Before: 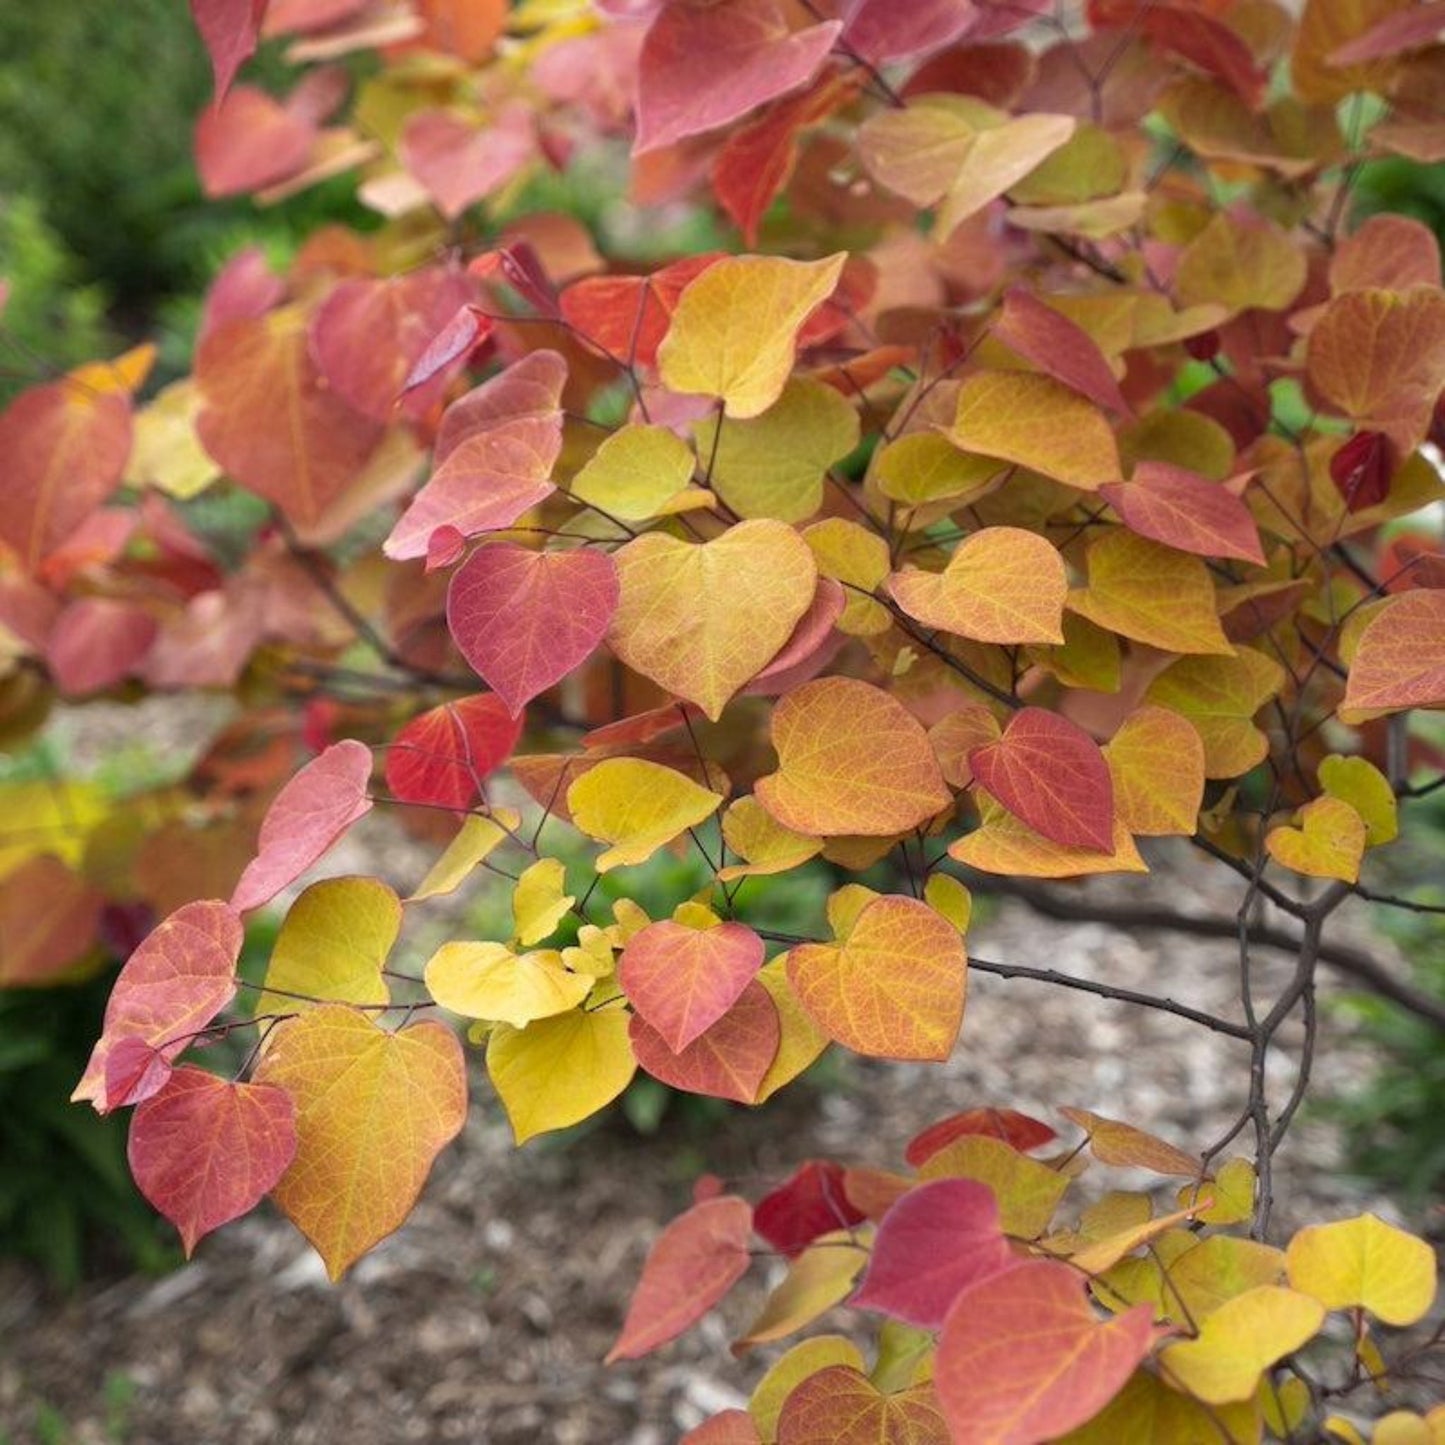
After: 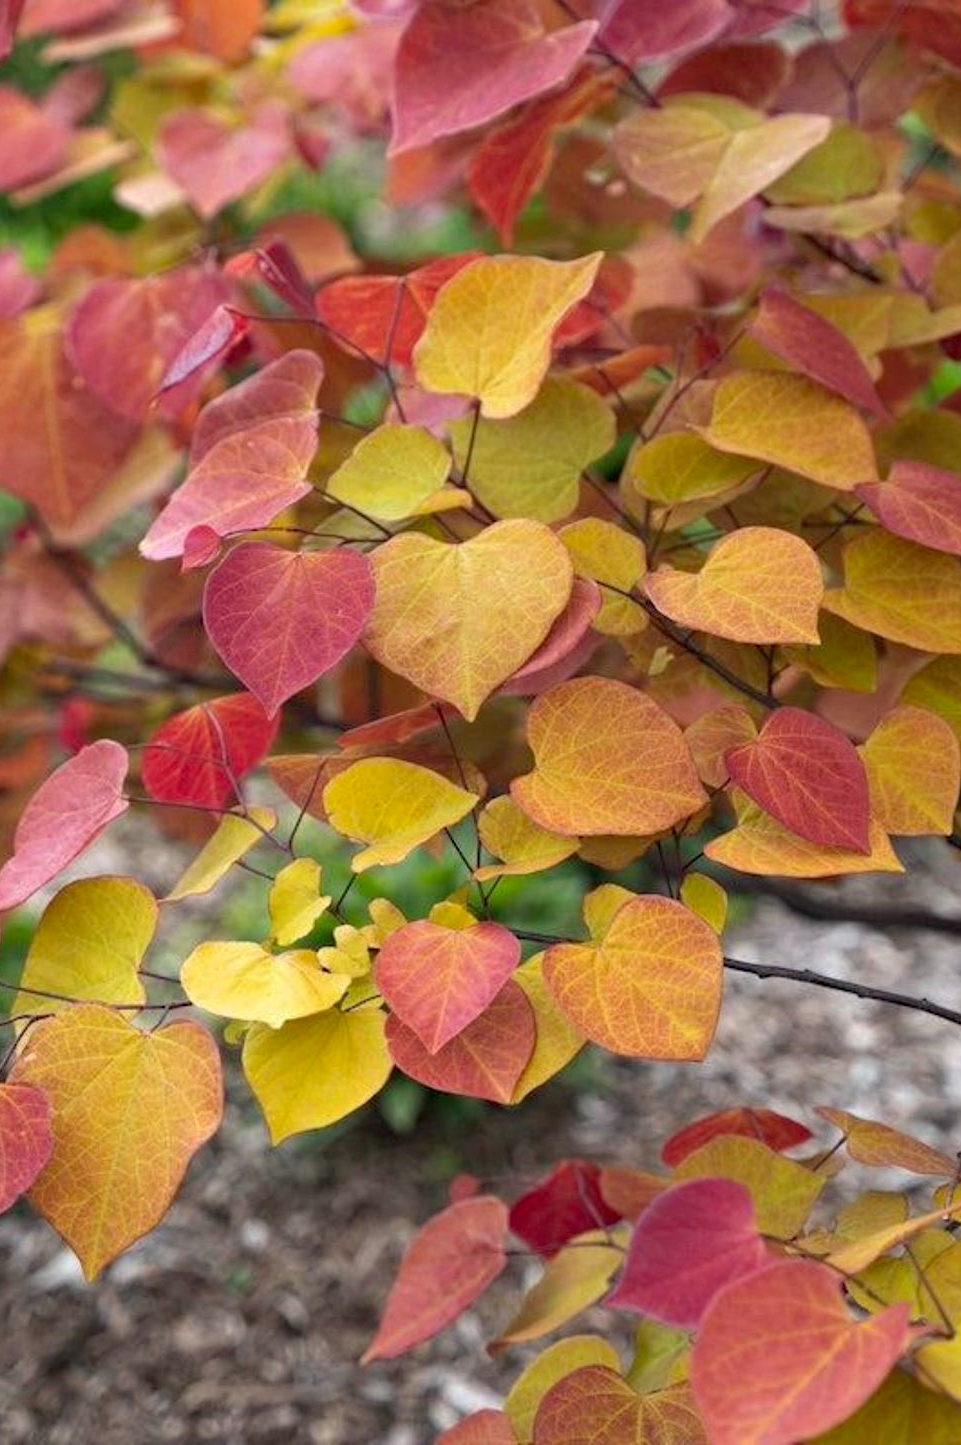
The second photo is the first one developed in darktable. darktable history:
haze removal: compatibility mode true, adaptive false
crop: left 16.899%, right 16.556%
exposure: compensate highlight preservation false
